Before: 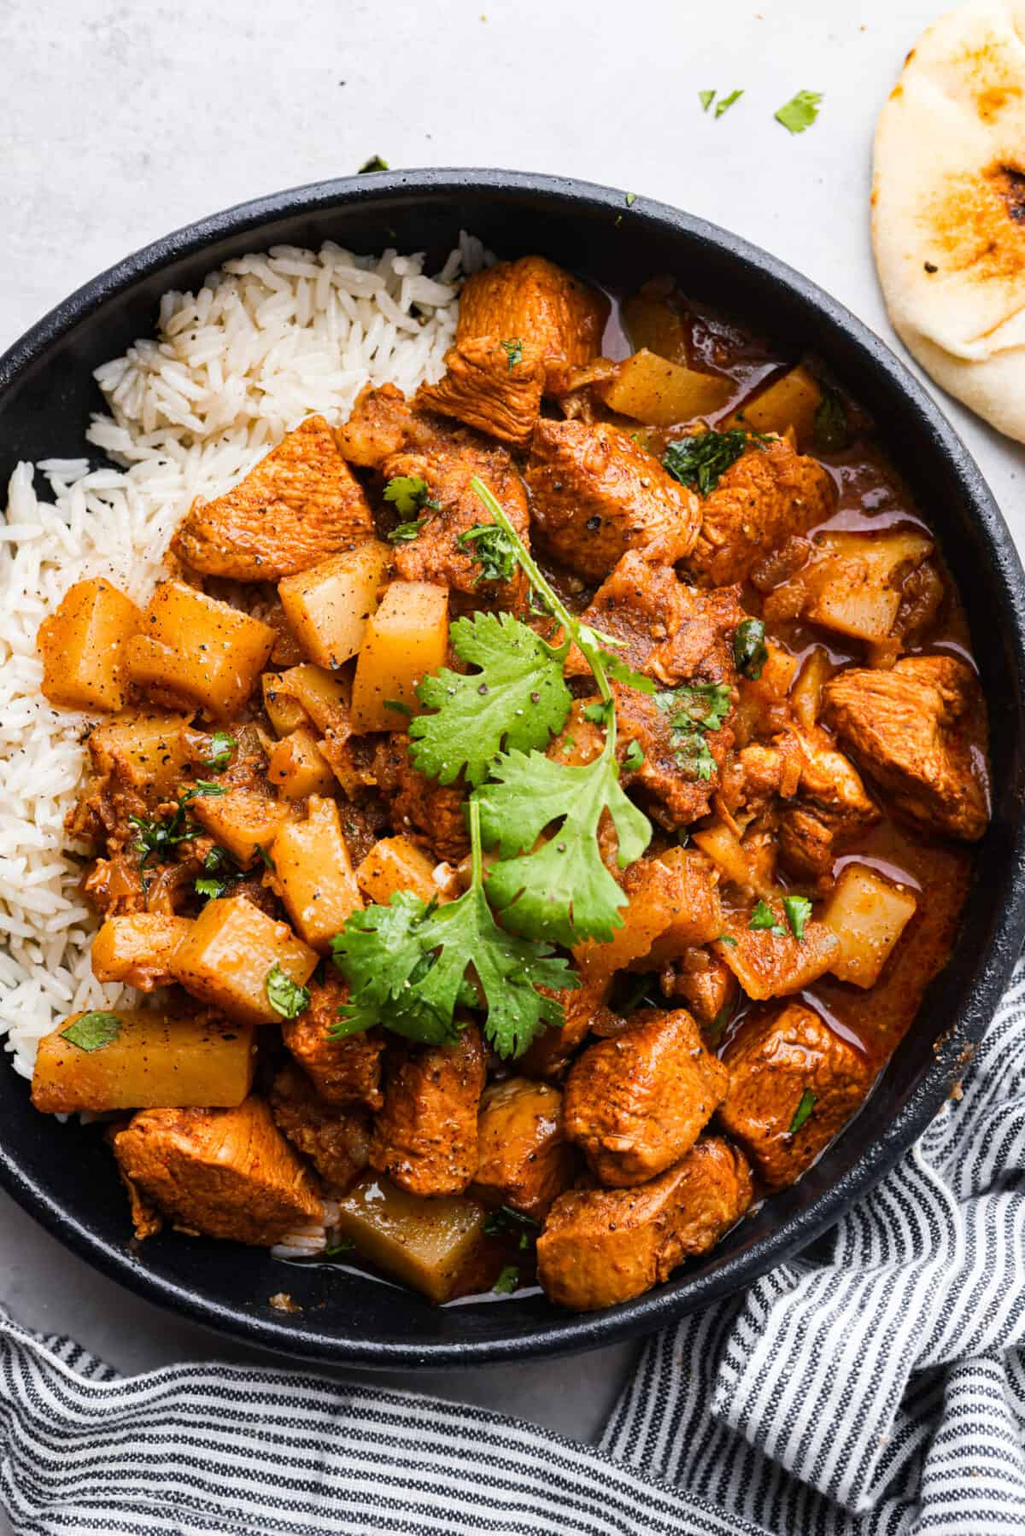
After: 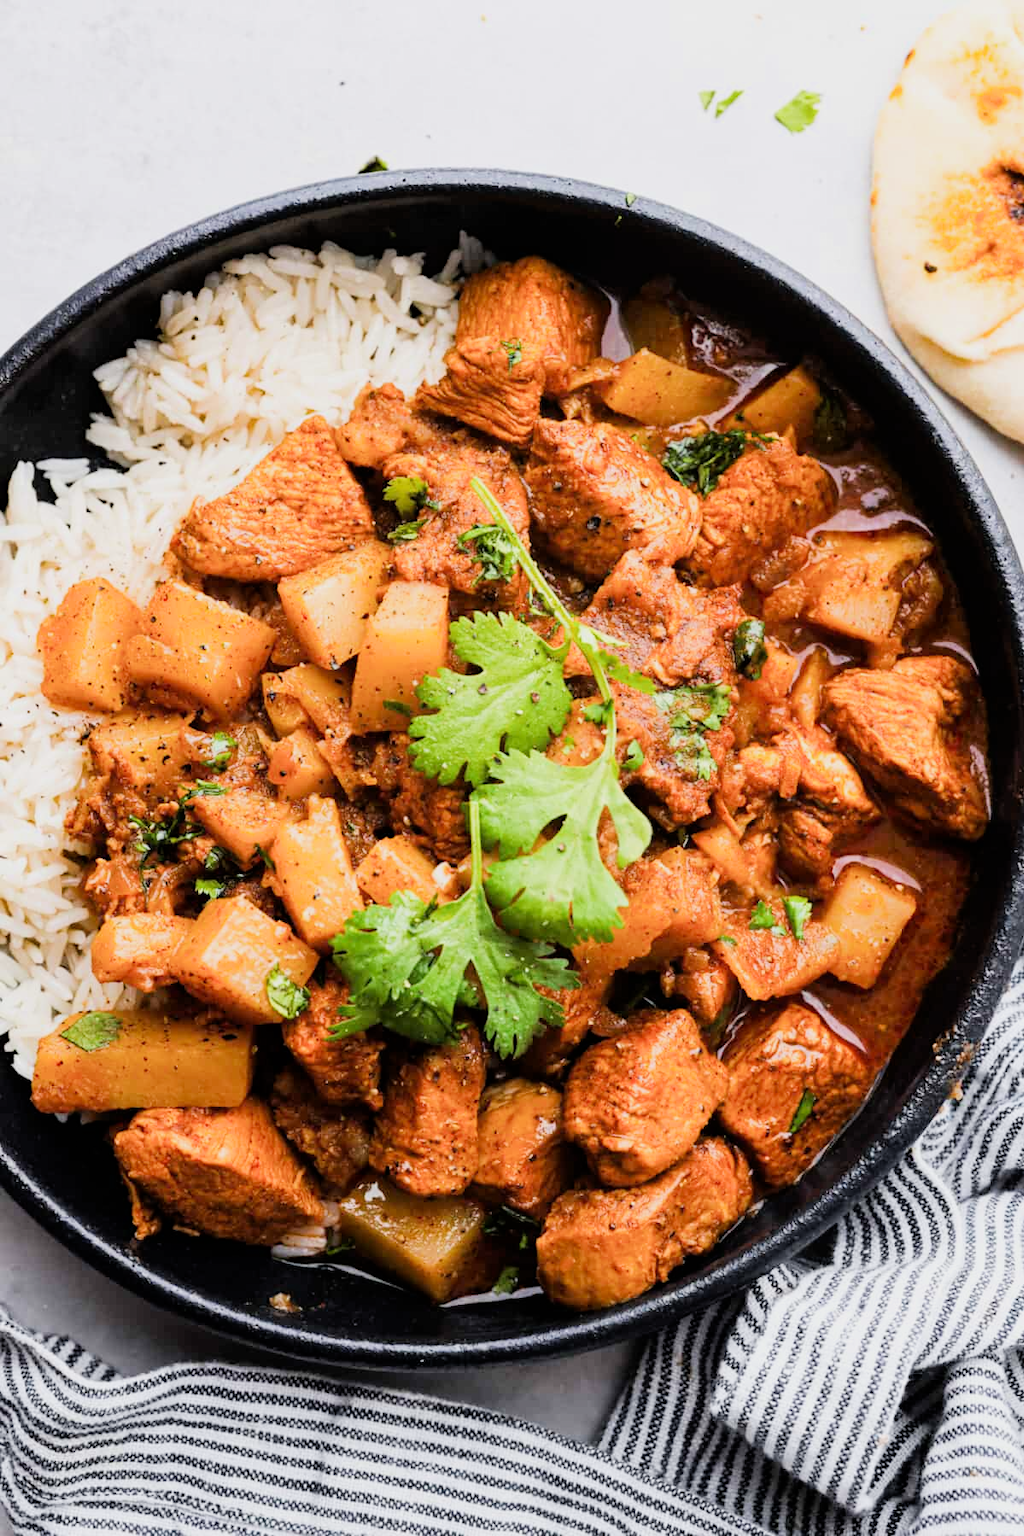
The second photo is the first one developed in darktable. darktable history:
filmic rgb: black relative exposure -7.65 EV, white relative exposure 4.56 EV, hardness 3.61, contrast 1.05
exposure: exposure 0.766 EV, compensate highlight preservation false
